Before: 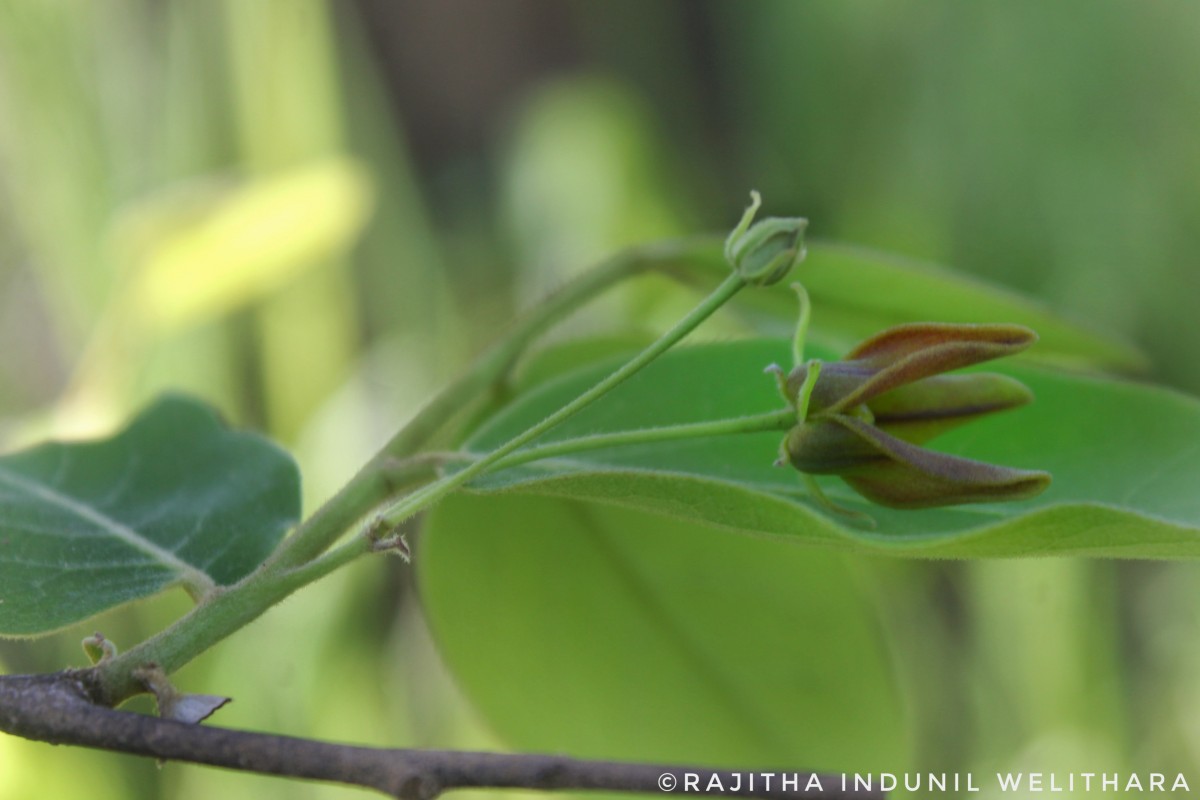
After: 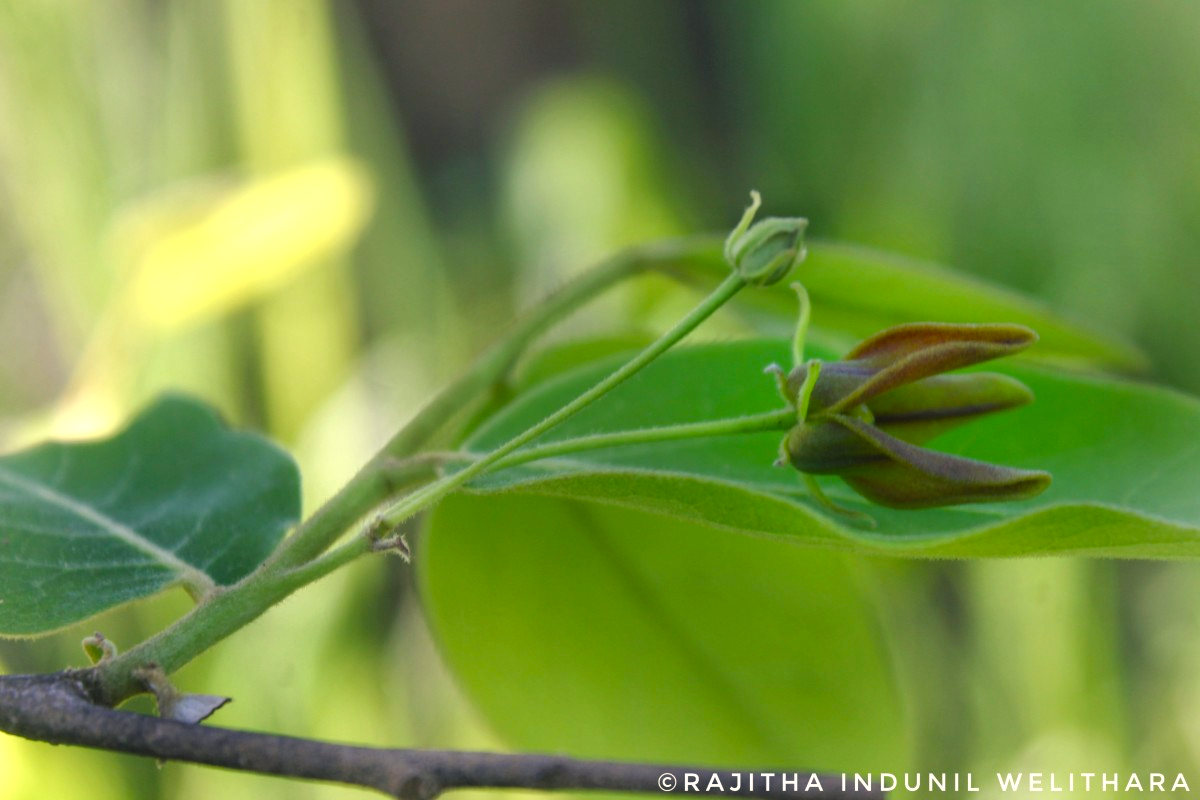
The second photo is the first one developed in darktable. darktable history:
levels: levels [0.055, 0.477, 0.9]
color balance rgb: shadows lift › chroma 2%, shadows lift › hue 219.6°, power › hue 313.2°, highlights gain › chroma 3%, highlights gain › hue 75.6°, global offset › luminance 0.5%, perceptual saturation grading › global saturation 15.33%, perceptual saturation grading › highlights -19.33%, perceptual saturation grading › shadows 20%, global vibrance 20%
